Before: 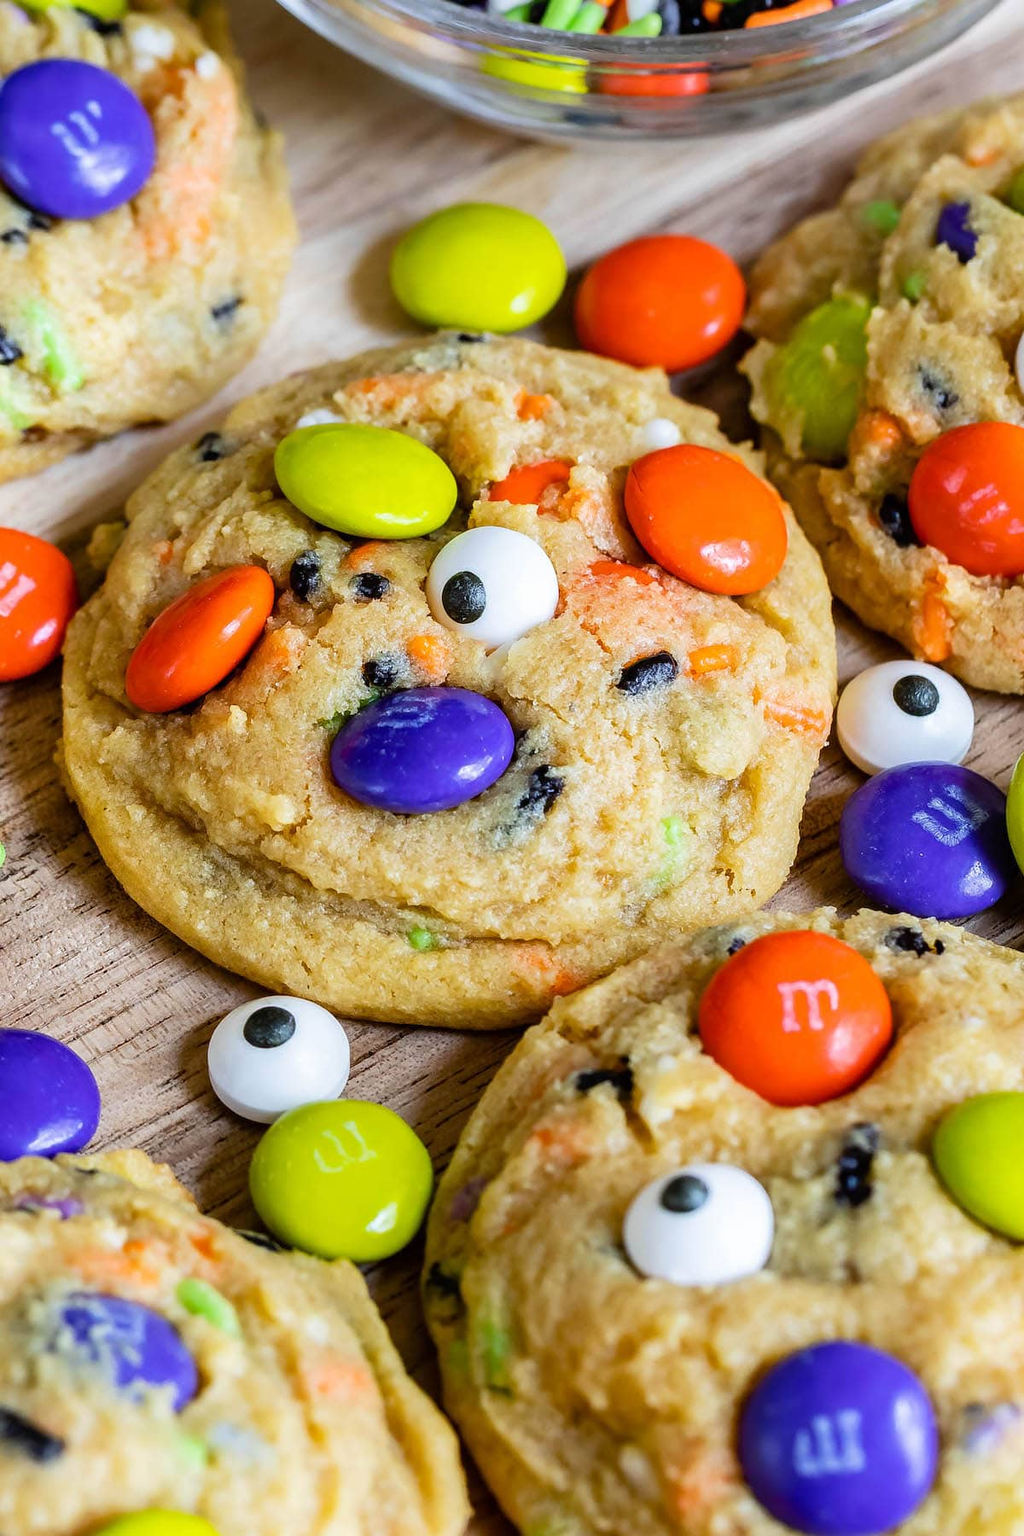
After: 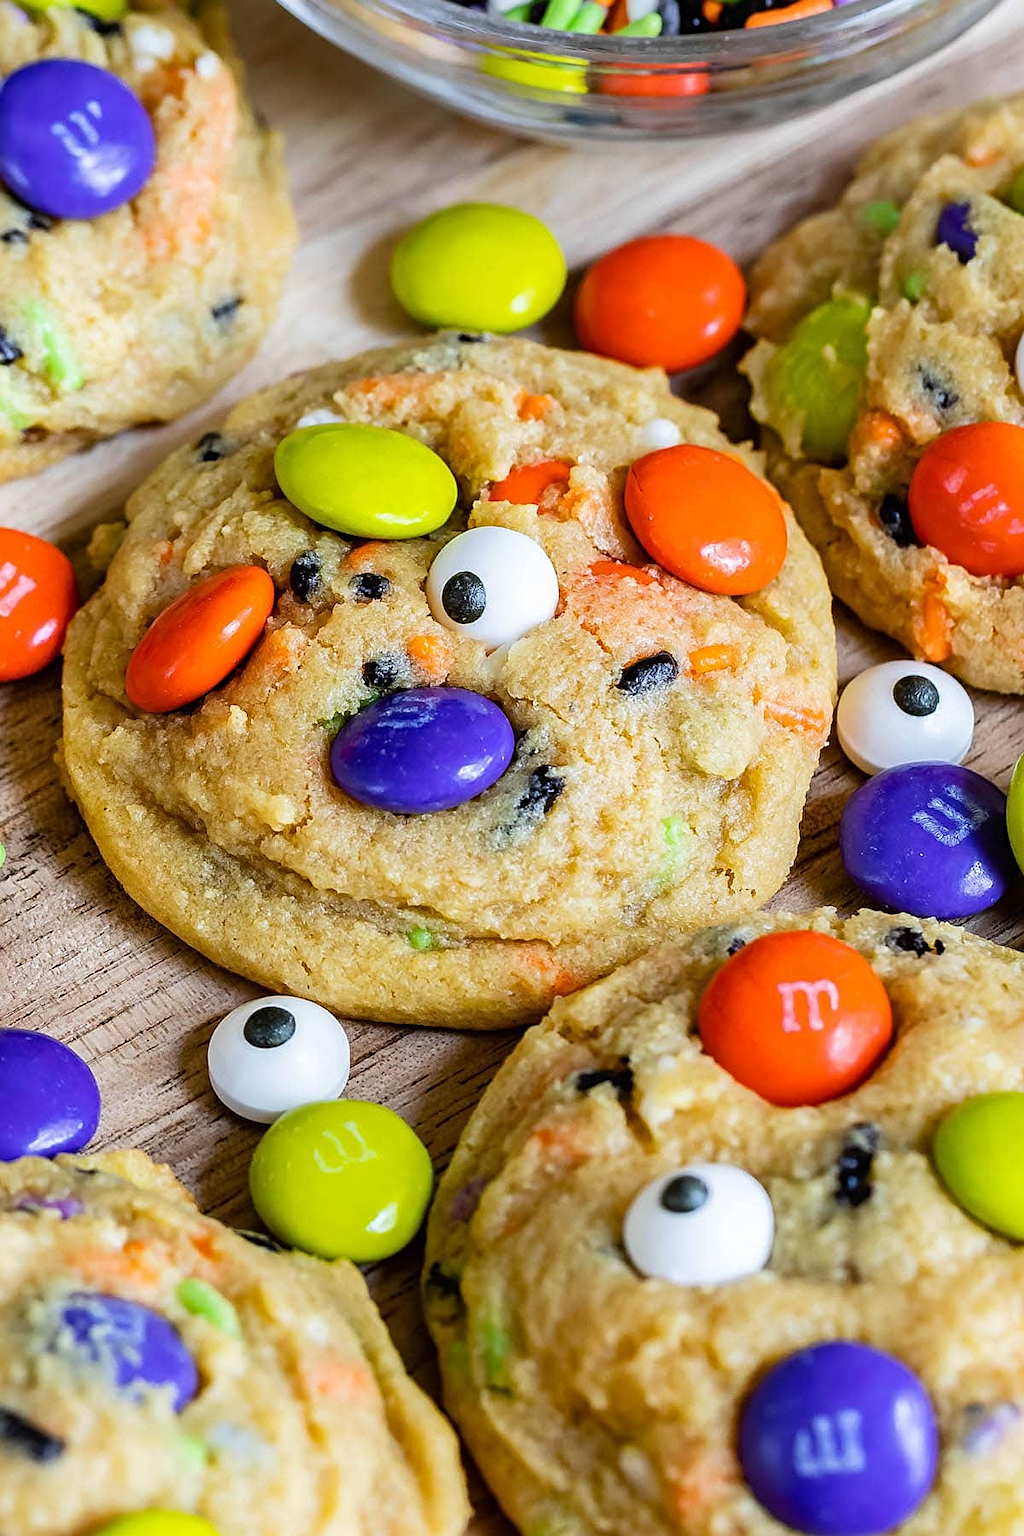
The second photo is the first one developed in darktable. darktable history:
sharpen: radius 2.125, amount 0.385, threshold 0.006
